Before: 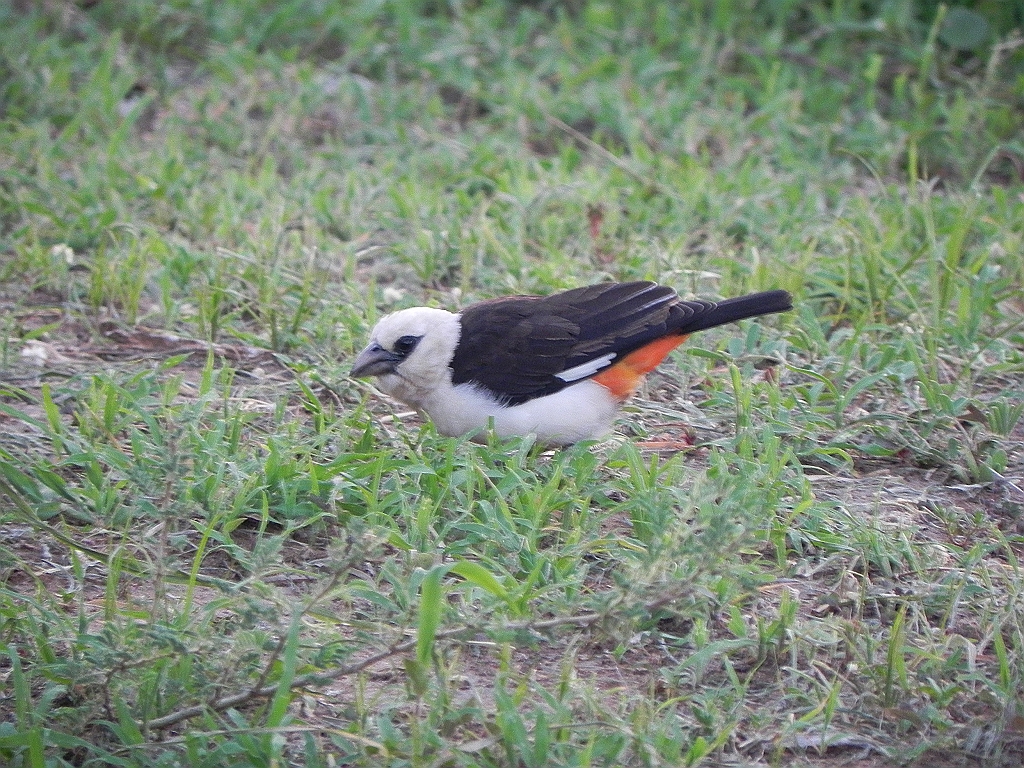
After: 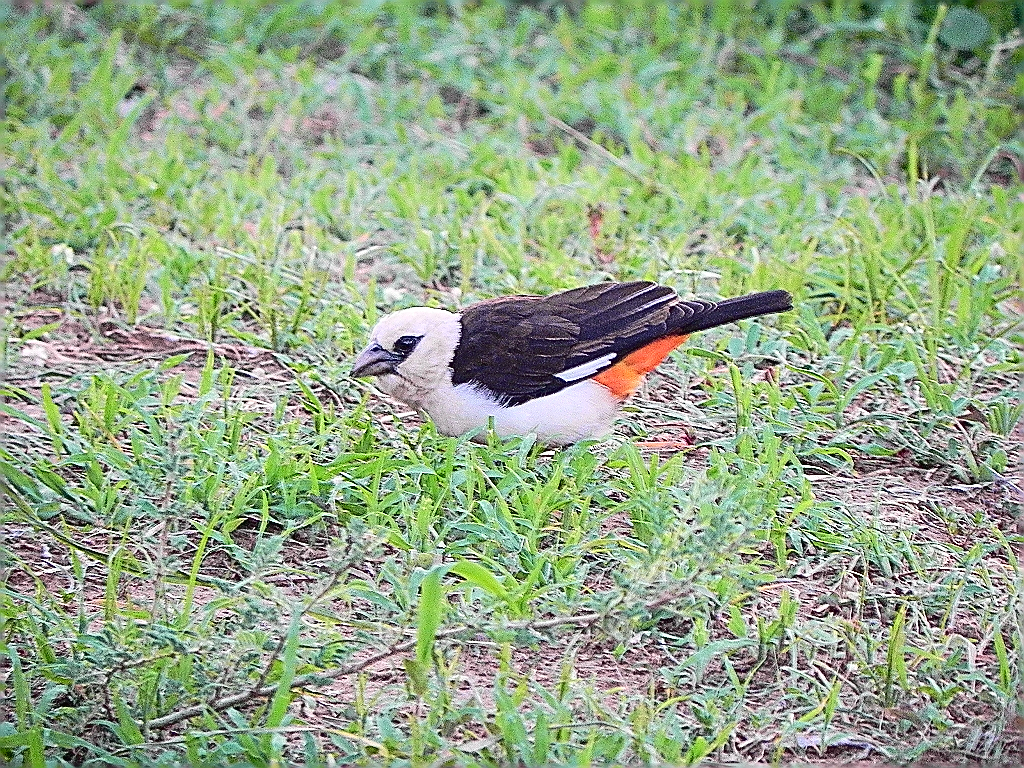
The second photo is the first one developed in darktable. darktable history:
sharpen: amount 1.997
tone curve: curves: ch0 [(0, 0.014) (0.12, 0.096) (0.386, 0.49) (0.54, 0.684) (0.751, 0.855) (0.89, 0.943) (0.998, 0.989)]; ch1 [(0, 0) (0.133, 0.099) (0.437, 0.41) (0.5, 0.5) (0.517, 0.536) (0.548, 0.575) (0.582, 0.631) (0.627, 0.688) (0.836, 0.868) (1, 1)]; ch2 [(0, 0) (0.374, 0.341) (0.456, 0.443) (0.478, 0.49) (0.501, 0.5) (0.528, 0.538) (0.55, 0.6) (0.572, 0.63) (0.702, 0.765) (1, 1)], color space Lab, independent channels, preserve colors none
